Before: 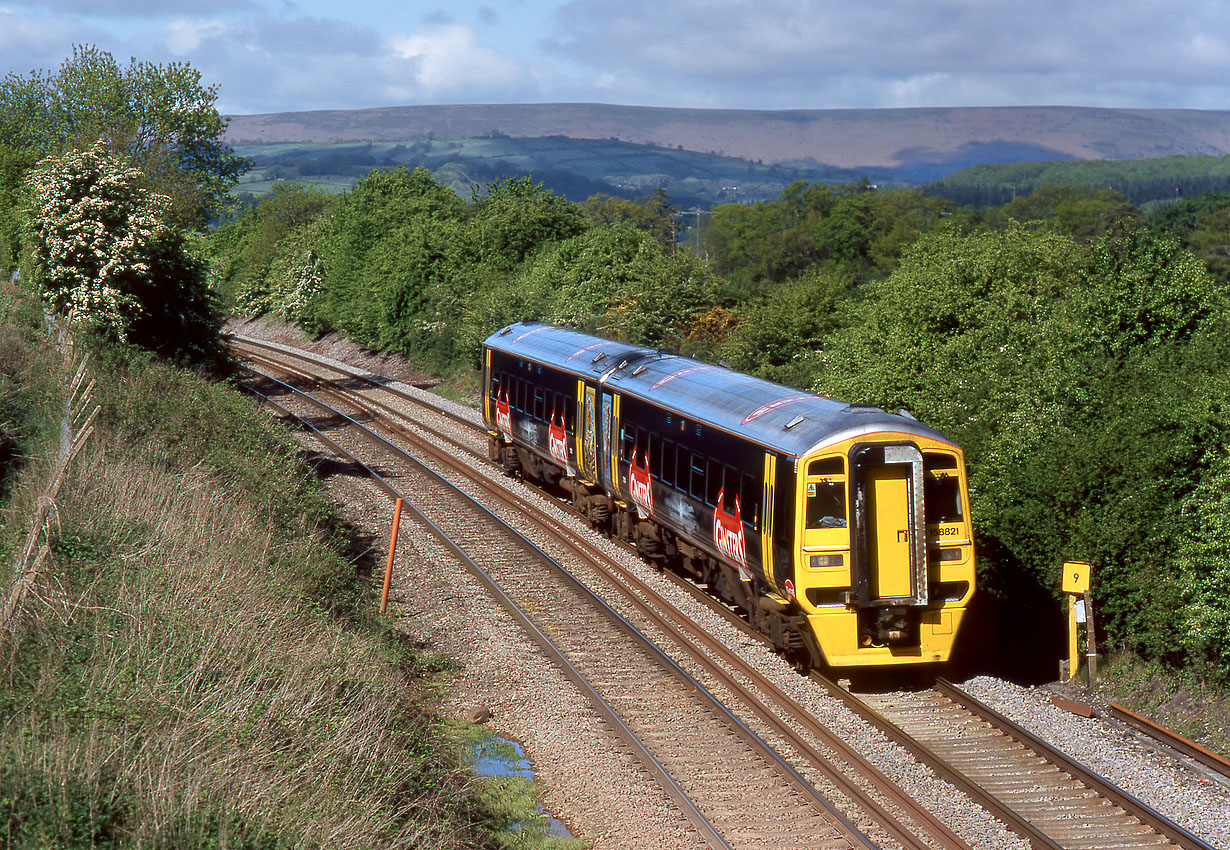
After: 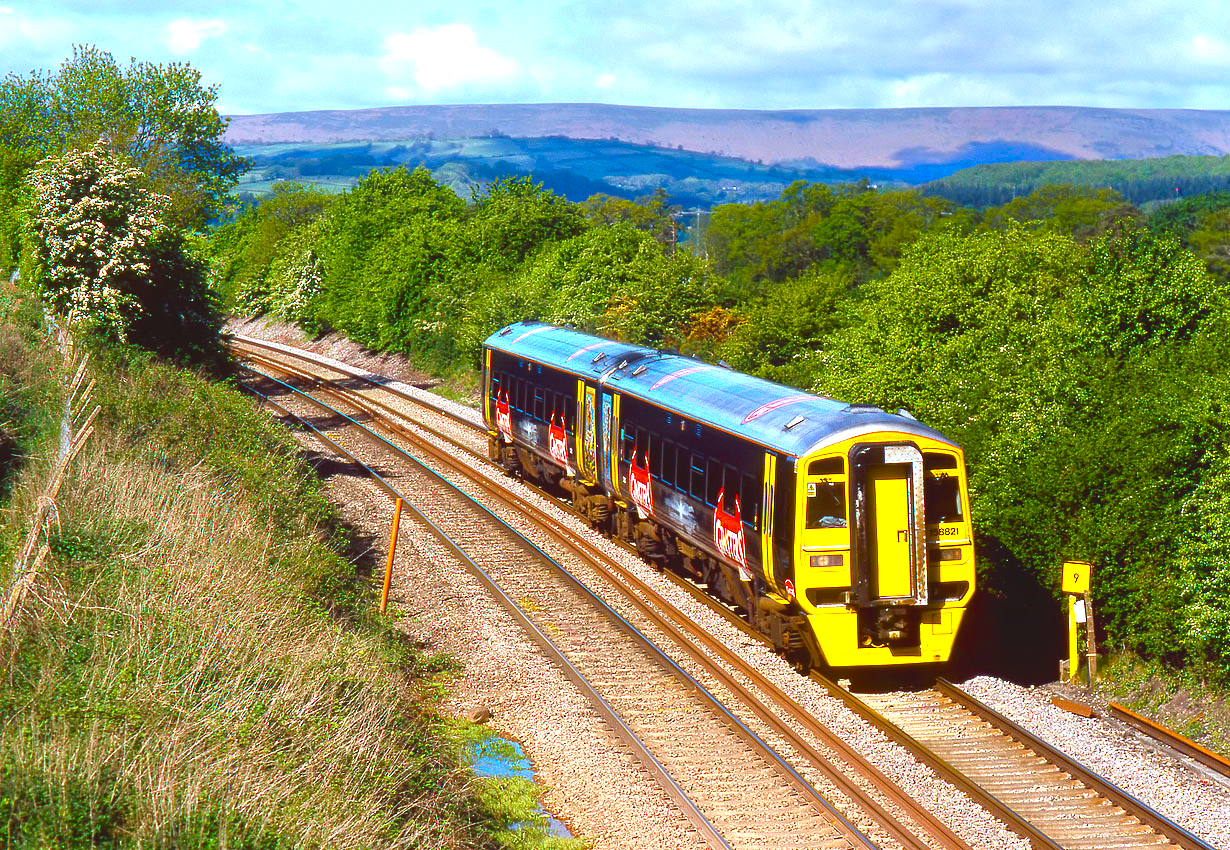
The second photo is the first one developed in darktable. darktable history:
color balance rgb: global offset › luminance 0.693%, linear chroma grading › global chroma 25.084%, perceptual saturation grading › global saturation 20%, perceptual saturation grading › highlights -24.765%, perceptual saturation grading › shadows 49.983%, perceptual brilliance grading › global brilliance 30.019%, global vibrance 20%
